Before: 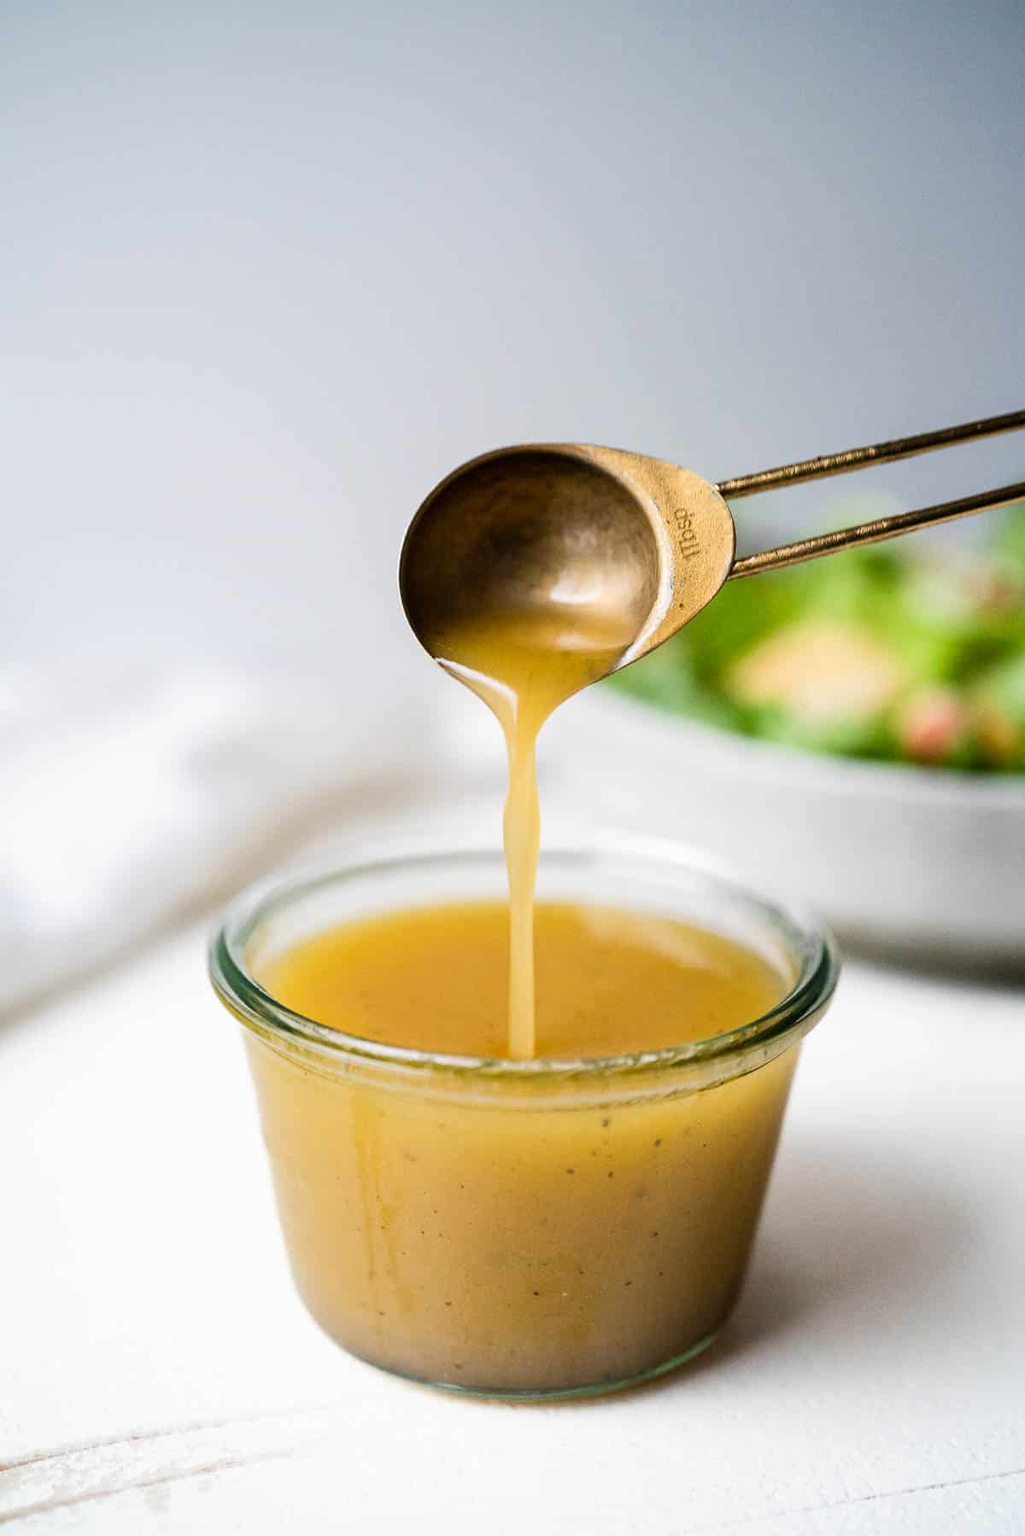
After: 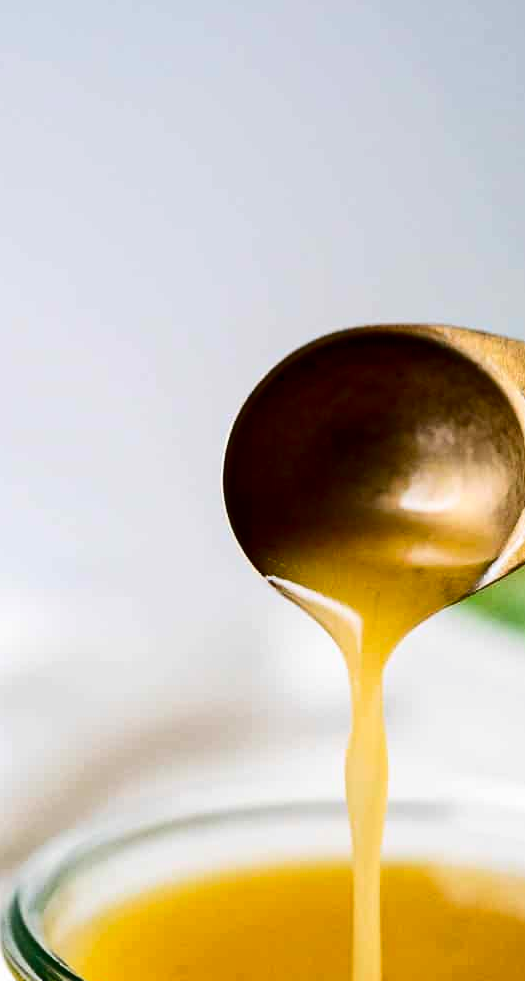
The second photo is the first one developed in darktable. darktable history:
crop: left 20.347%, top 10.841%, right 35.833%, bottom 34.611%
contrast brightness saturation: contrast 0.216, brightness -0.192, saturation 0.244
